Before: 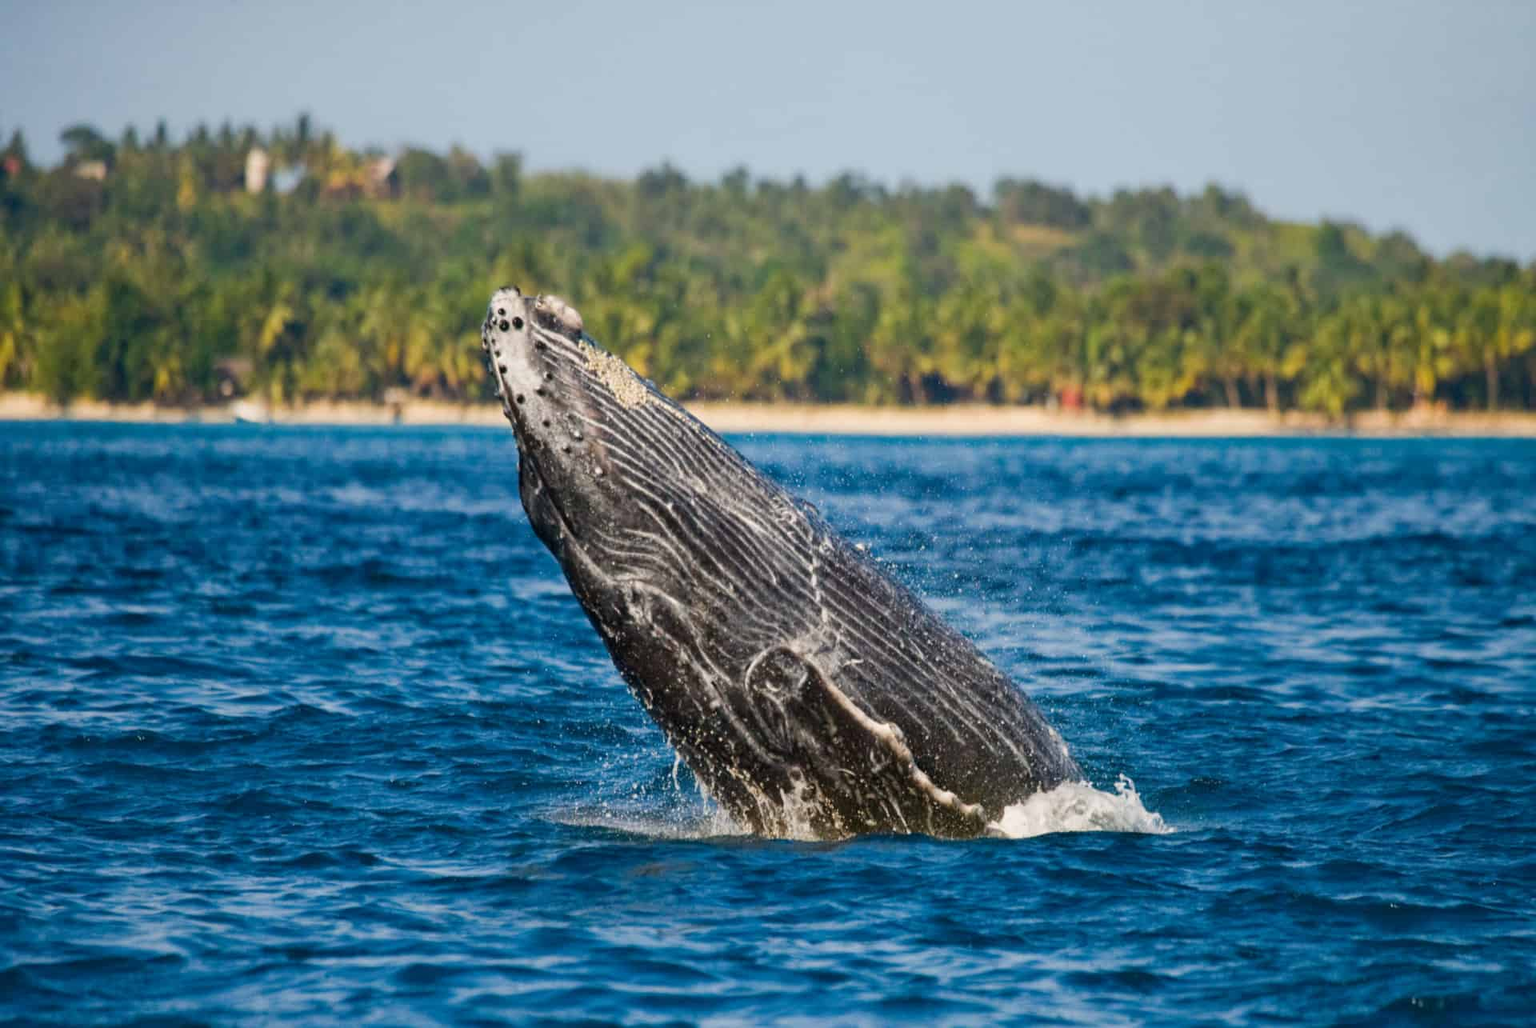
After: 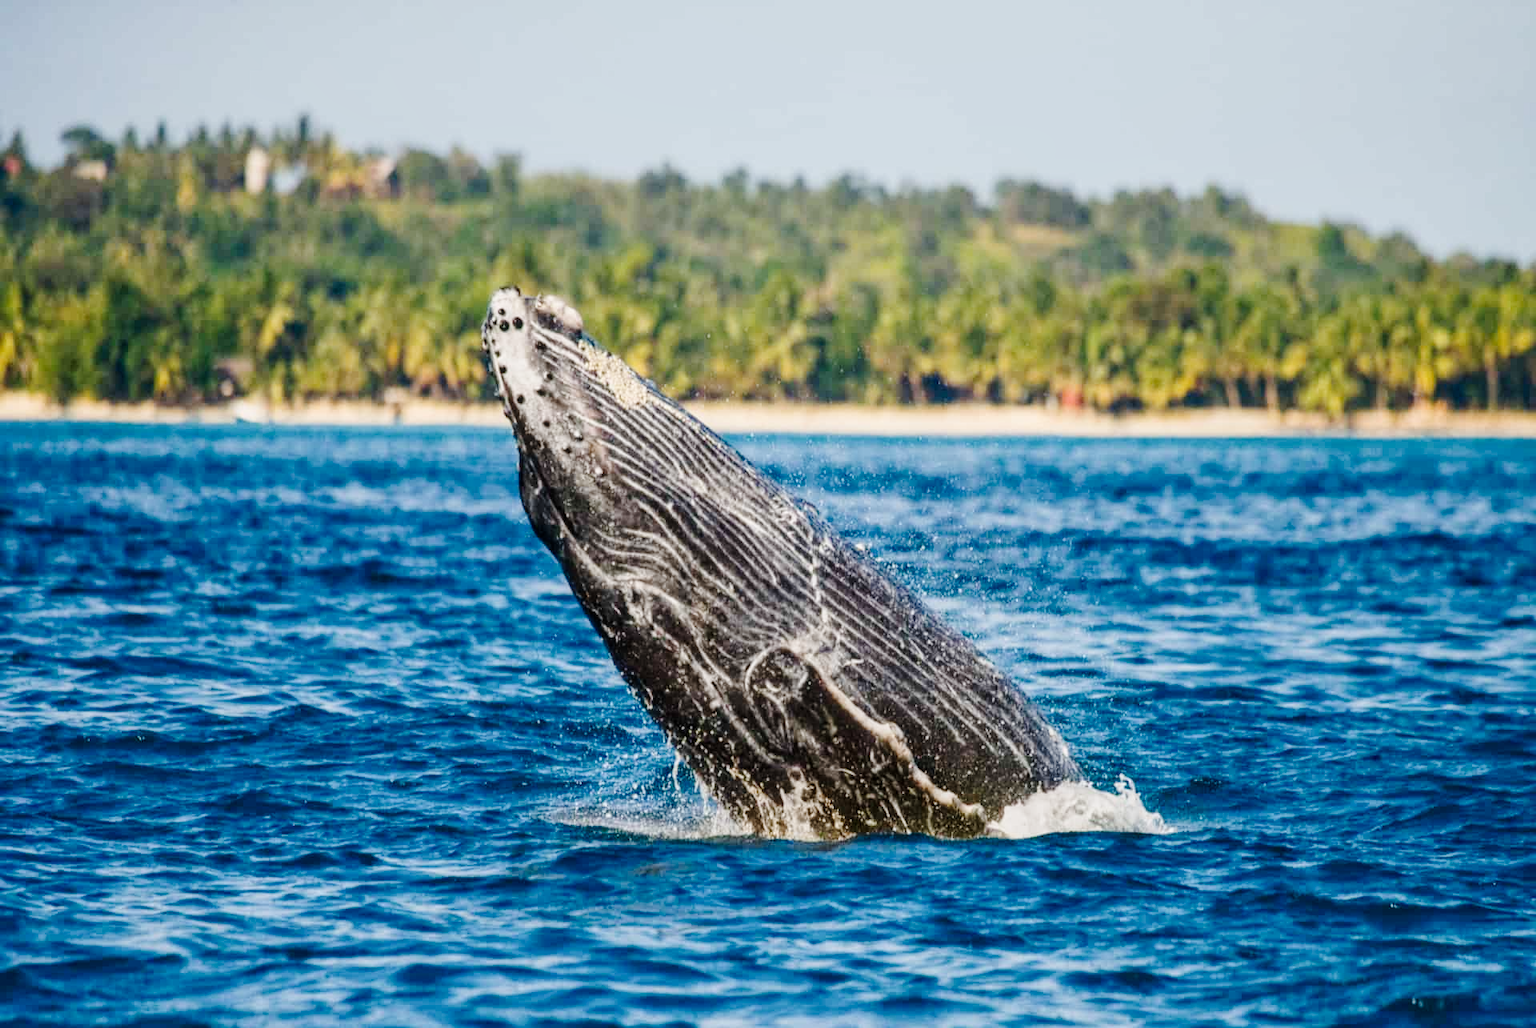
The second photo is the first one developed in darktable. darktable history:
tone curve: curves: ch0 [(0, 0.026) (0.104, 0.1) (0.233, 0.262) (0.398, 0.507) (0.498, 0.621) (0.65, 0.757) (0.835, 0.883) (1, 0.961)]; ch1 [(0, 0) (0.346, 0.307) (0.408, 0.369) (0.453, 0.457) (0.482, 0.476) (0.502, 0.498) (0.521, 0.503) (0.553, 0.554) (0.638, 0.646) (0.693, 0.727) (1, 1)]; ch2 [(0, 0) (0.366, 0.337) (0.434, 0.46) (0.485, 0.494) (0.5, 0.494) (0.511, 0.508) (0.537, 0.55) (0.579, 0.599) (0.663, 0.67) (1, 1)], preserve colors none
contrast brightness saturation: contrast 0.07
local contrast: on, module defaults
